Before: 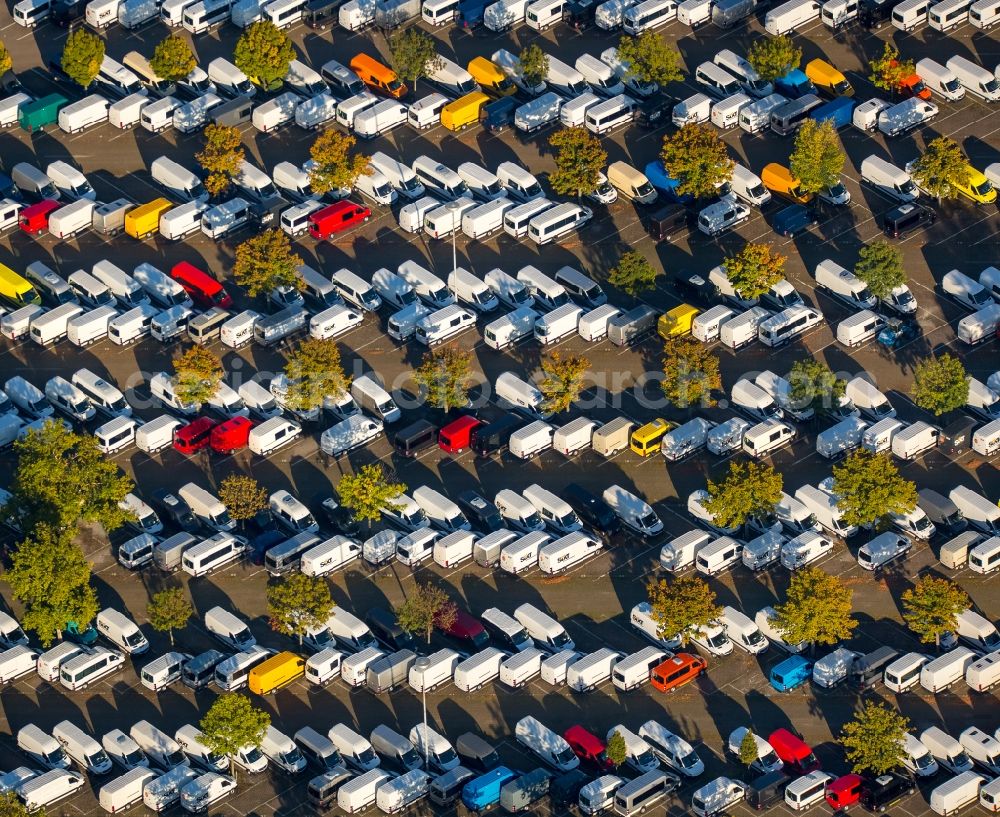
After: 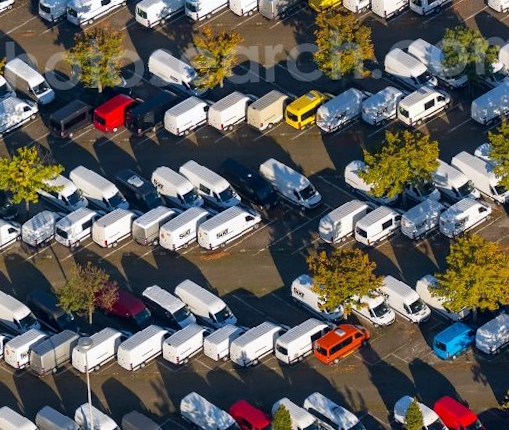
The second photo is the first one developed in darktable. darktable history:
rotate and perspective: rotation -2°, crop left 0.022, crop right 0.978, crop top 0.049, crop bottom 0.951
crop: left 34.479%, top 38.822%, right 13.718%, bottom 5.172%
white balance: red 0.984, blue 1.059
